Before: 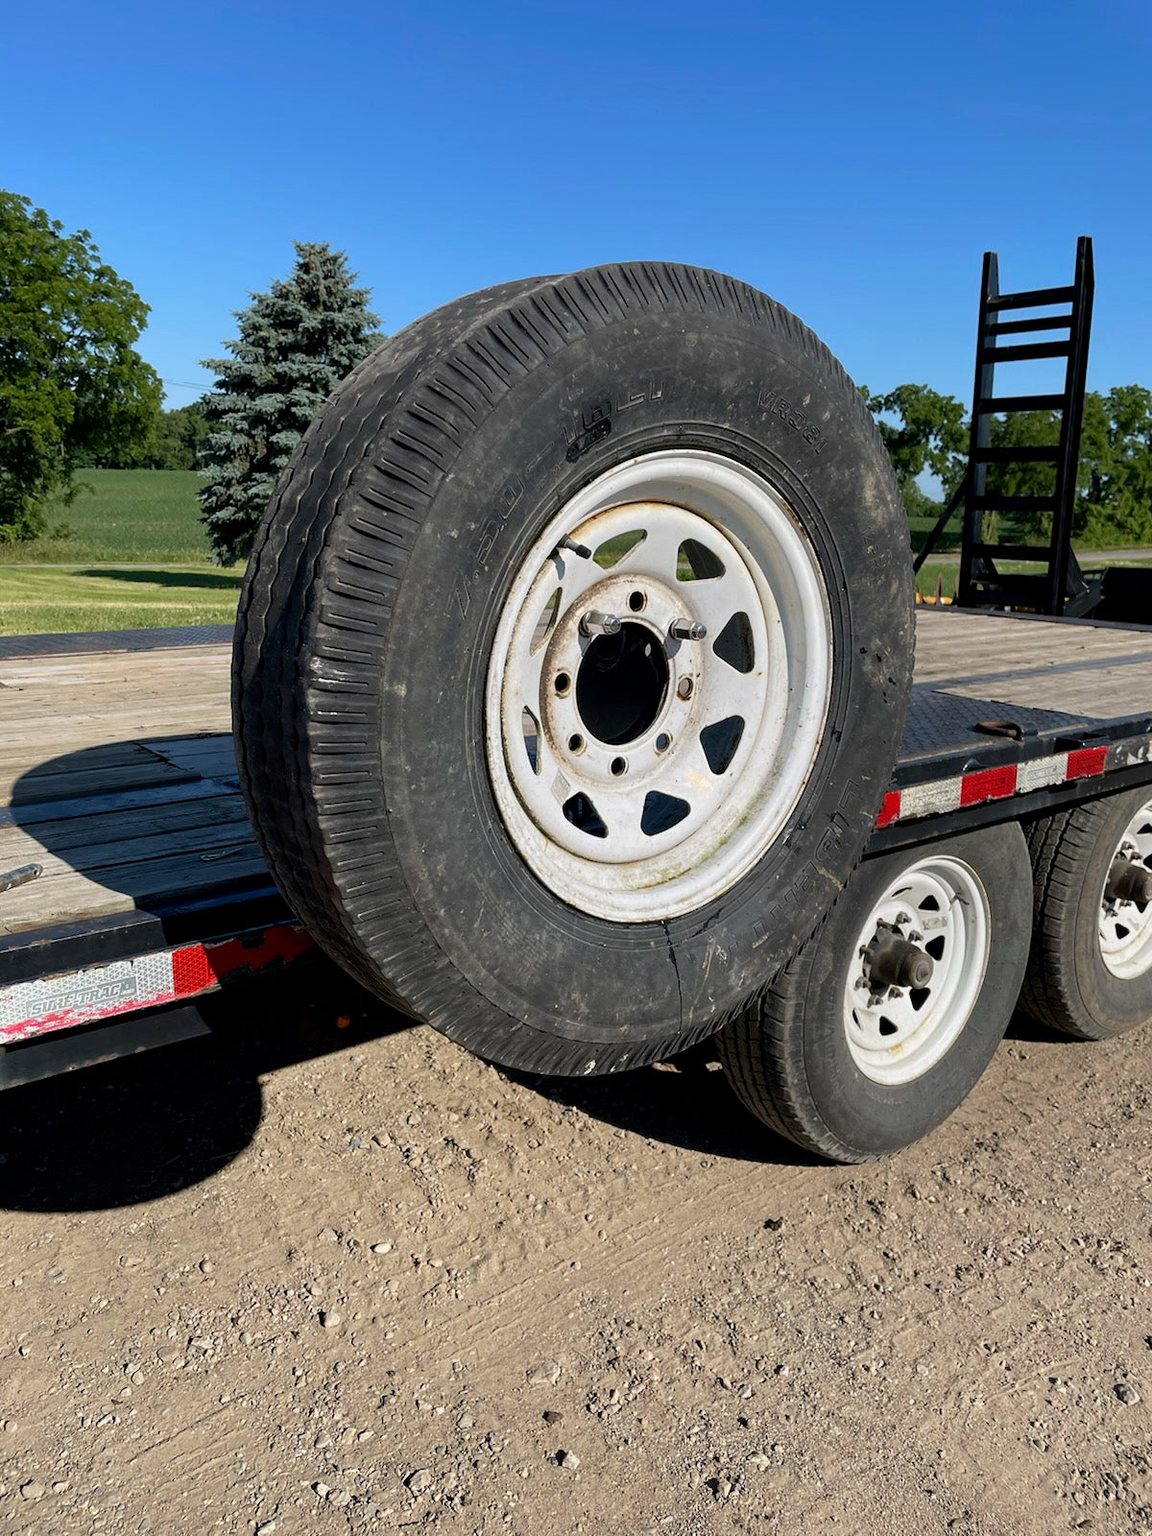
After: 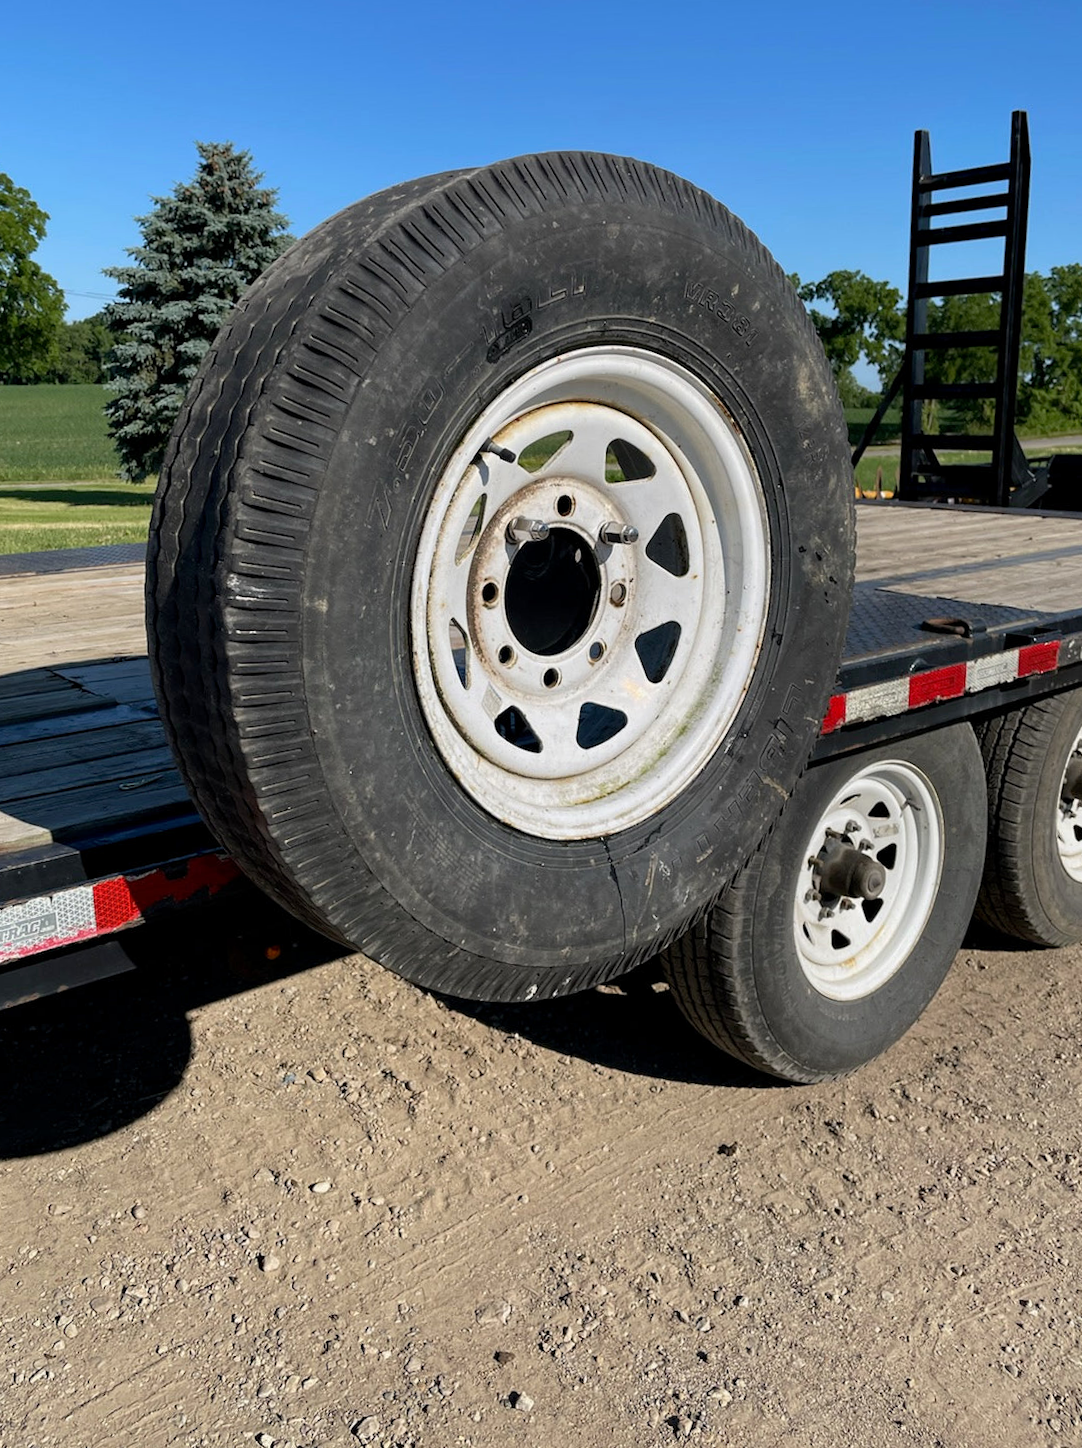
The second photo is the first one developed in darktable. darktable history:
crop and rotate: angle 1.81°, left 6.041%, top 5.704%
